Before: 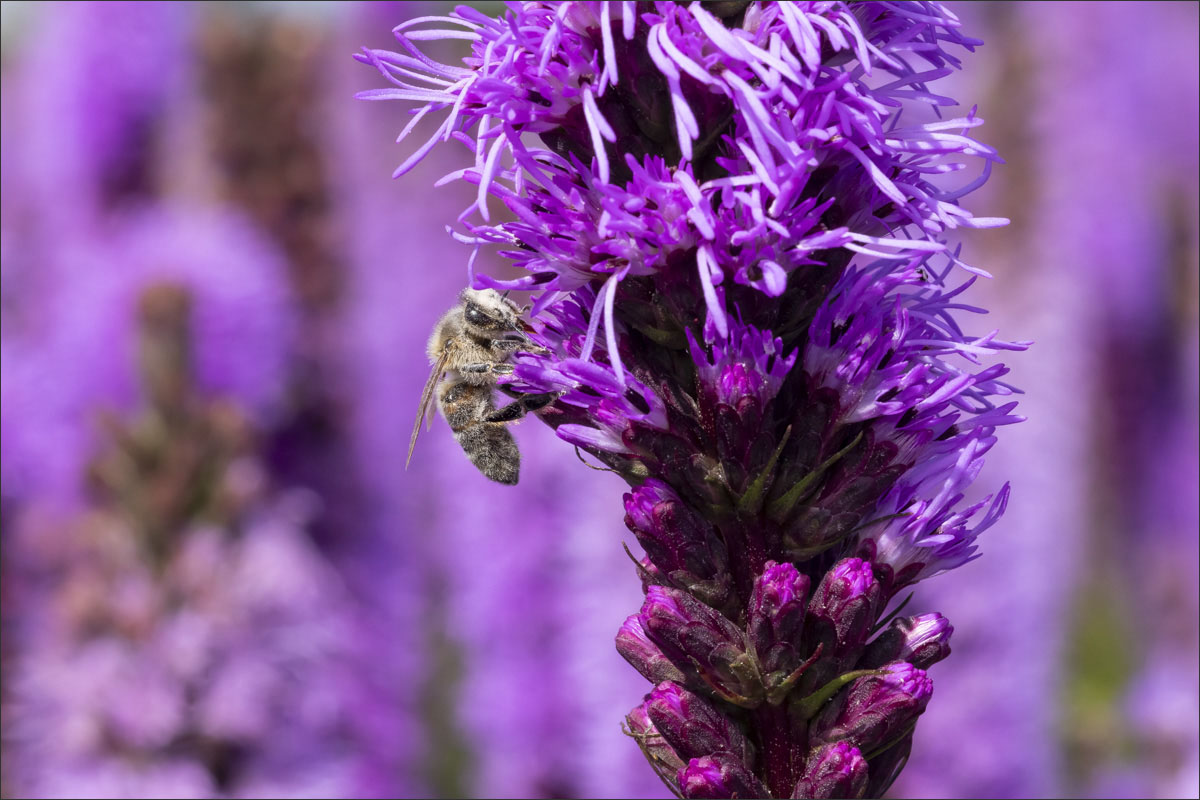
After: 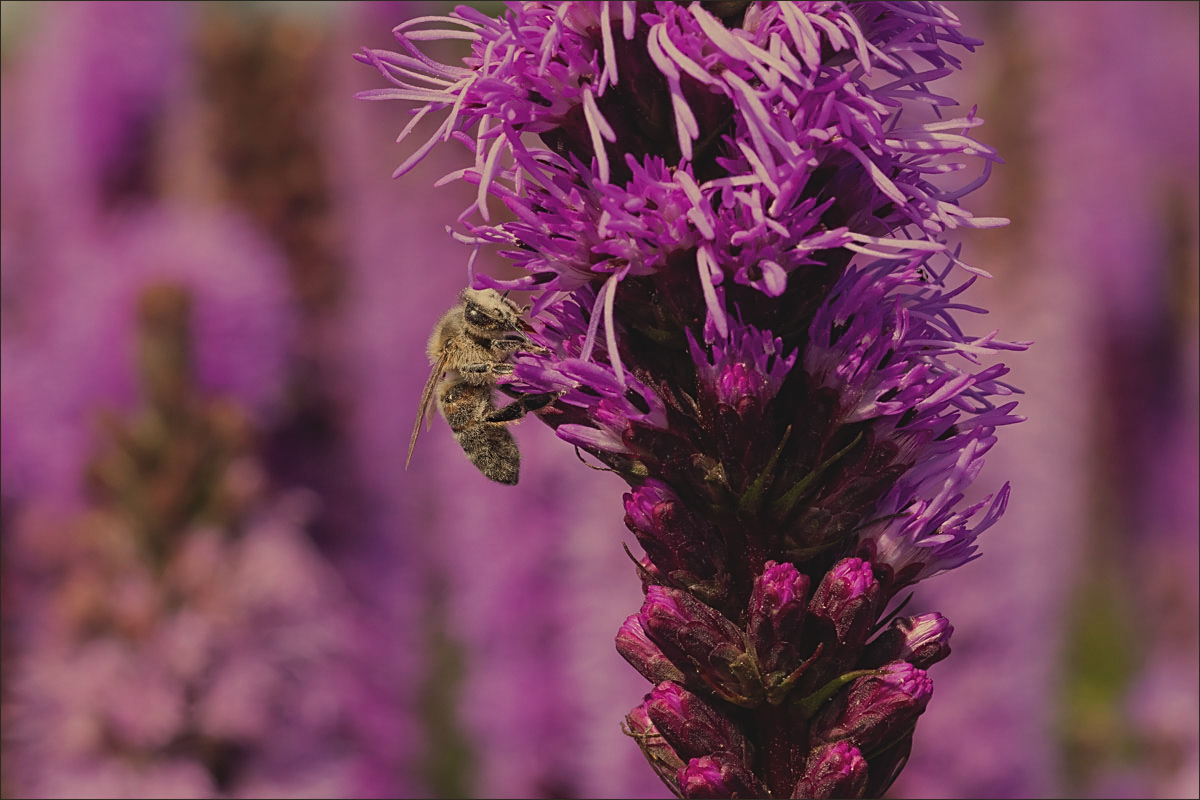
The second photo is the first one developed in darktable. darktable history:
white balance: red 1.08, blue 0.791
exposure: black level correction -0.016, exposure -1.018 EV, compensate highlight preservation false
sharpen: on, module defaults
